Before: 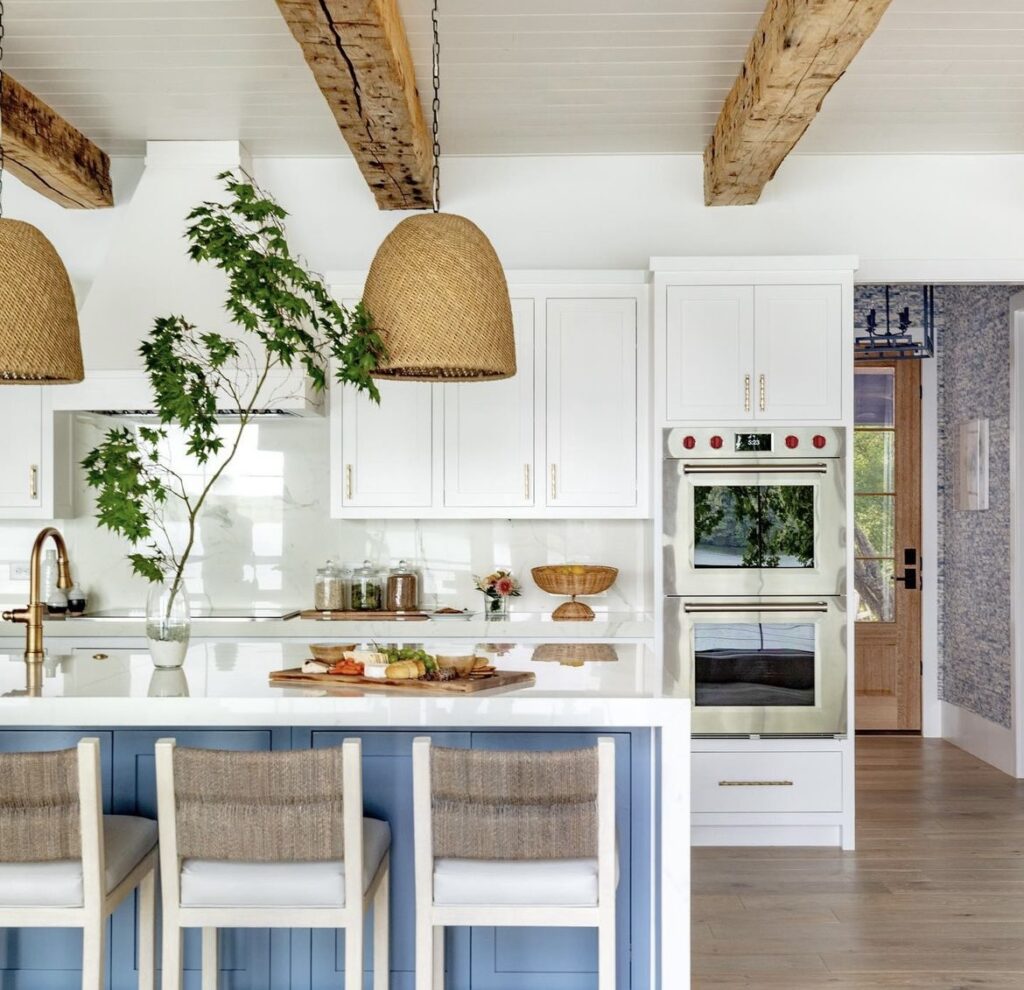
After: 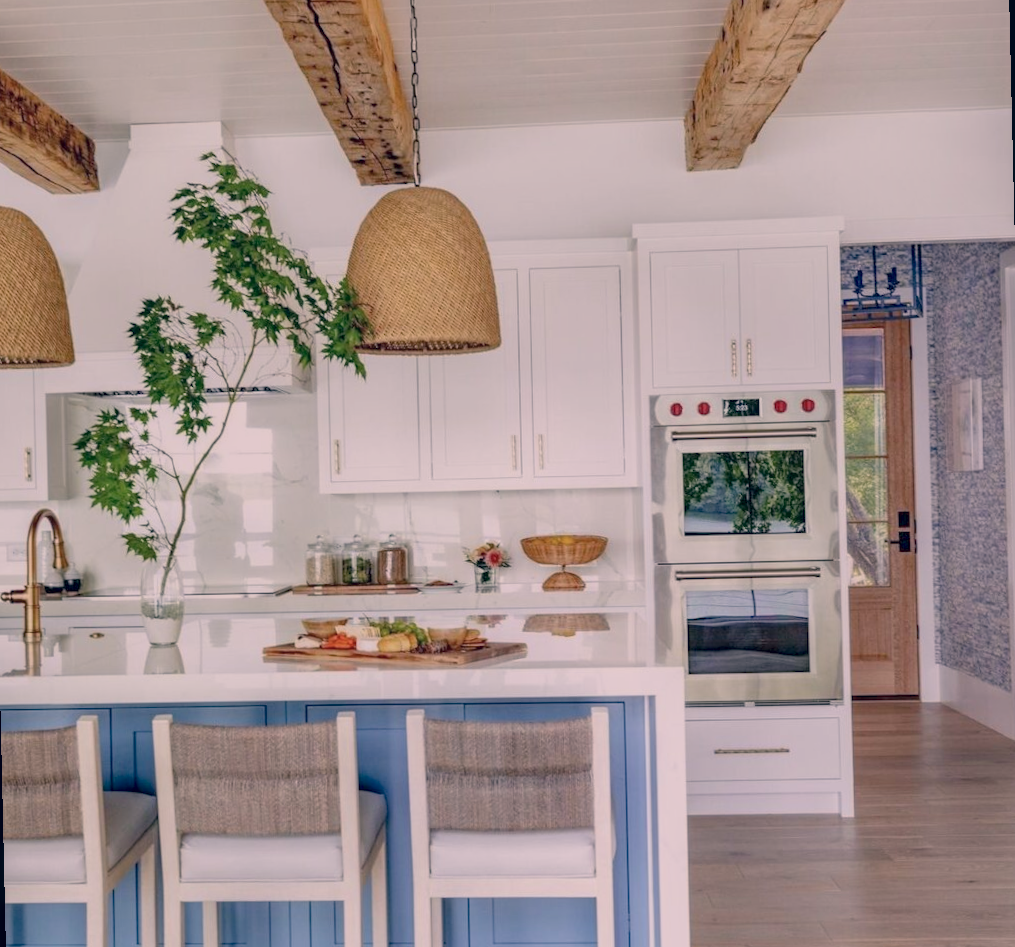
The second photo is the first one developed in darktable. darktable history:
rotate and perspective: rotation -1.32°, lens shift (horizontal) -0.031, crop left 0.015, crop right 0.985, crop top 0.047, crop bottom 0.982
color balance rgb: contrast -30%
color correction: highlights a* 14.46, highlights b* 5.85, shadows a* -5.53, shadows b* -15.24, saturation 0.85
local contrast: on, module defaults
